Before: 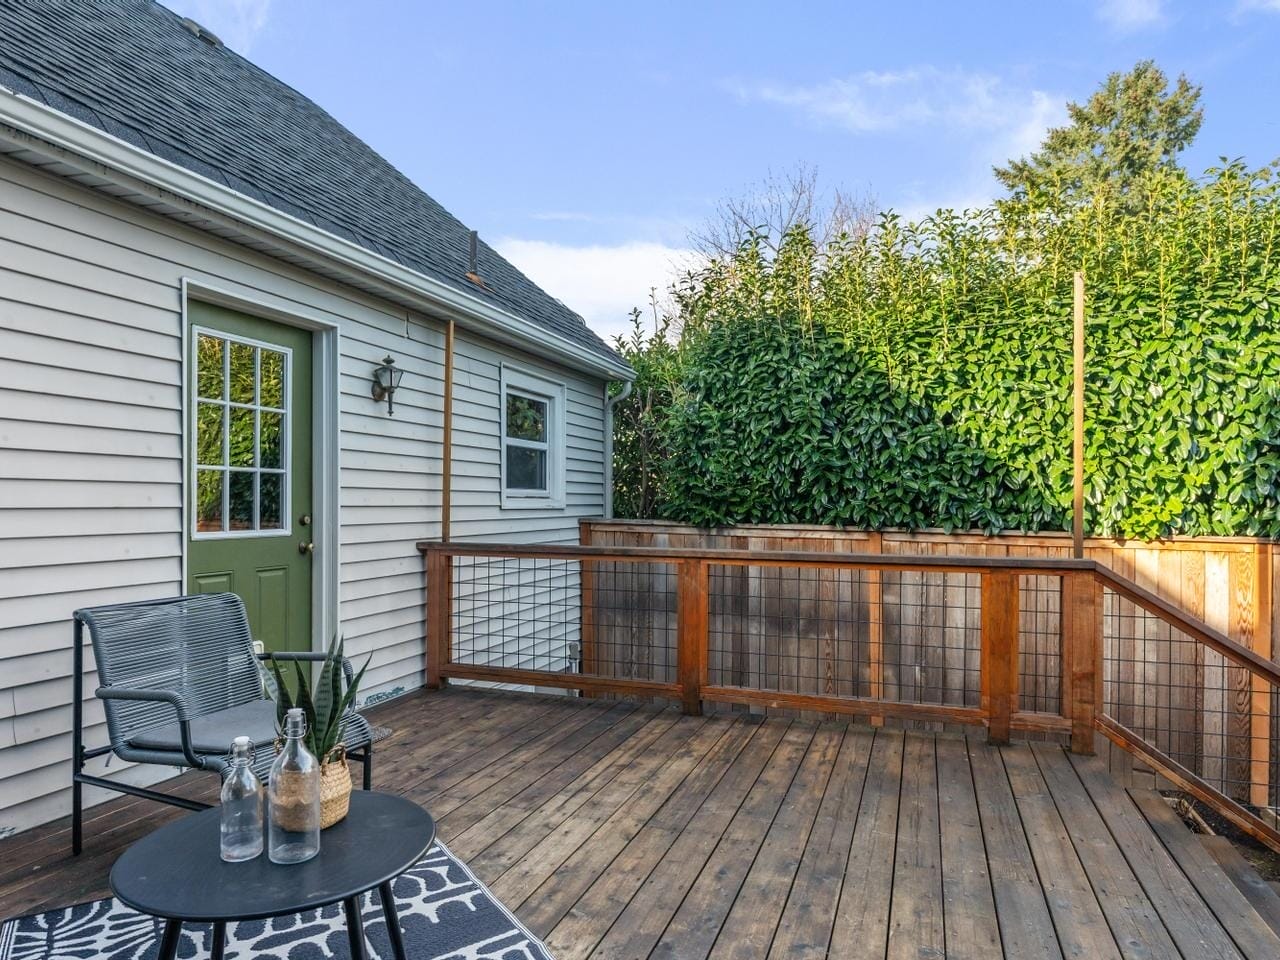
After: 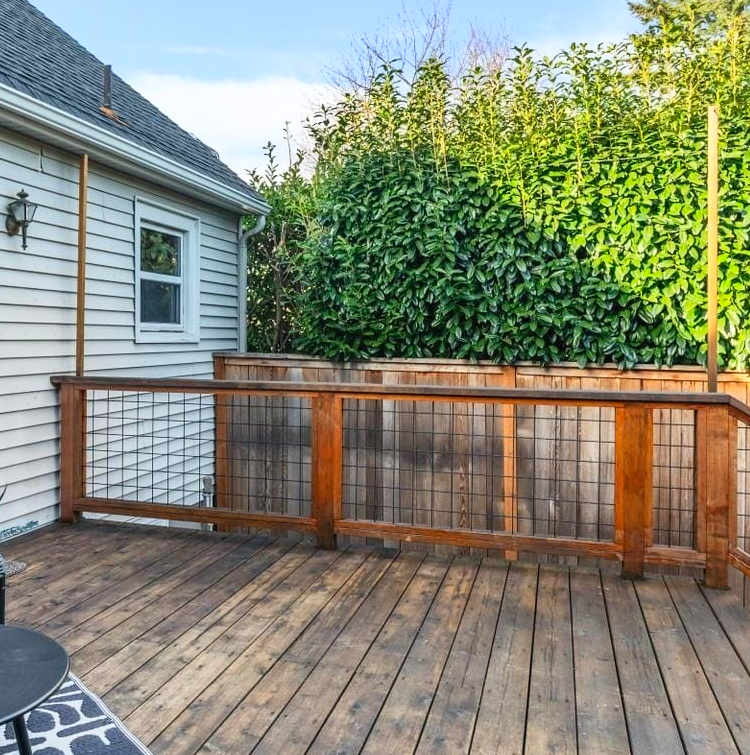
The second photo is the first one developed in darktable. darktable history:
shadows and highlights: shadows 21.02, highlights -35.82, soften with gaussian
contrast brightness saturation: contrast 0.197, brightness 0.158, saturation 0.228
crop and rotate: left 28.622%, top 17.343%, right 12.743%, bottom 3.913%
